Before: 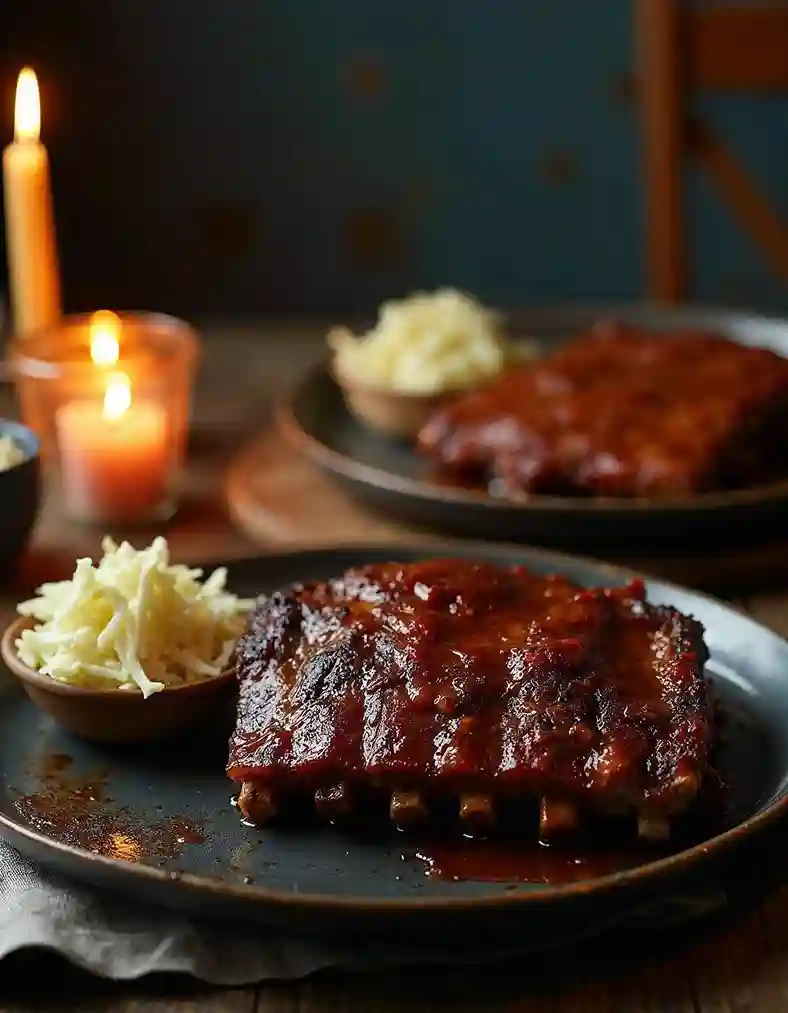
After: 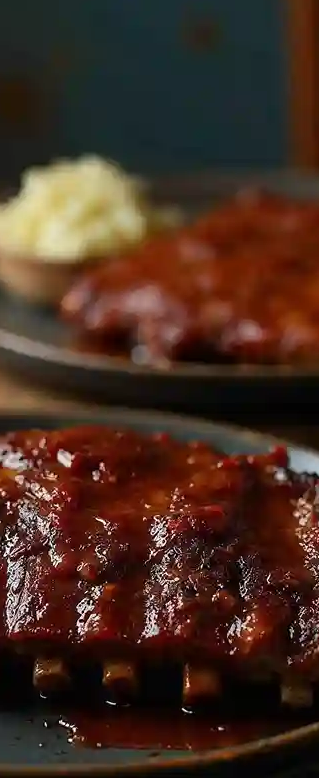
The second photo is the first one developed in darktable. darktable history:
crop: left 45.428%, top 13.227%, right 14.018%, bottom 9.926%
